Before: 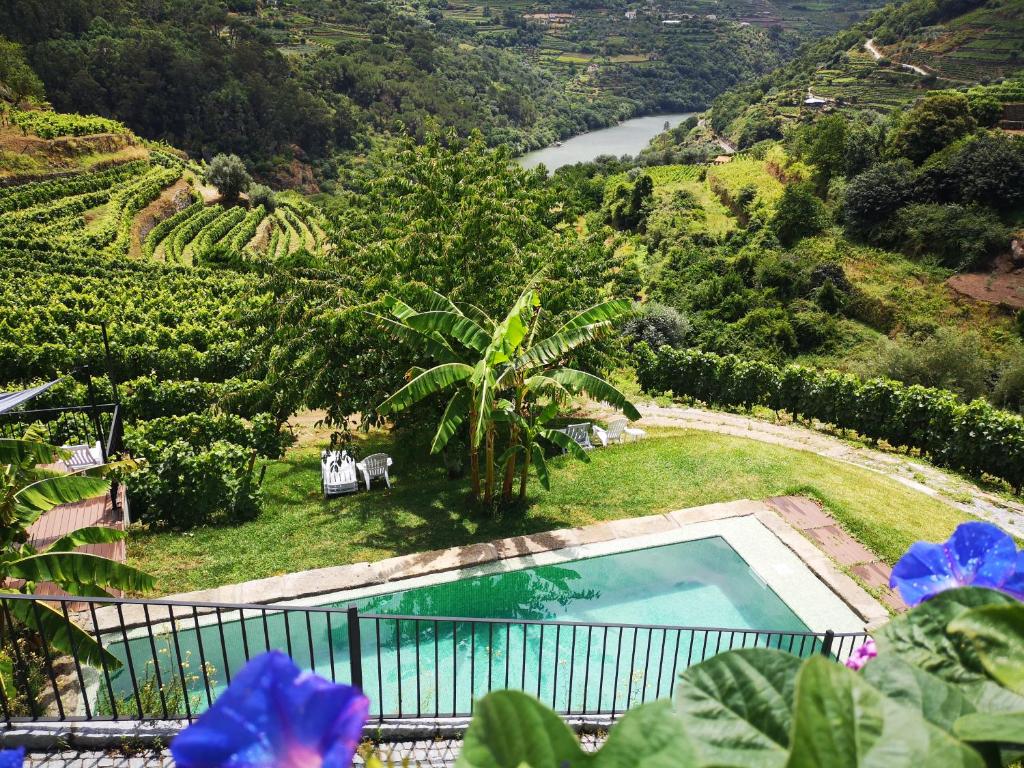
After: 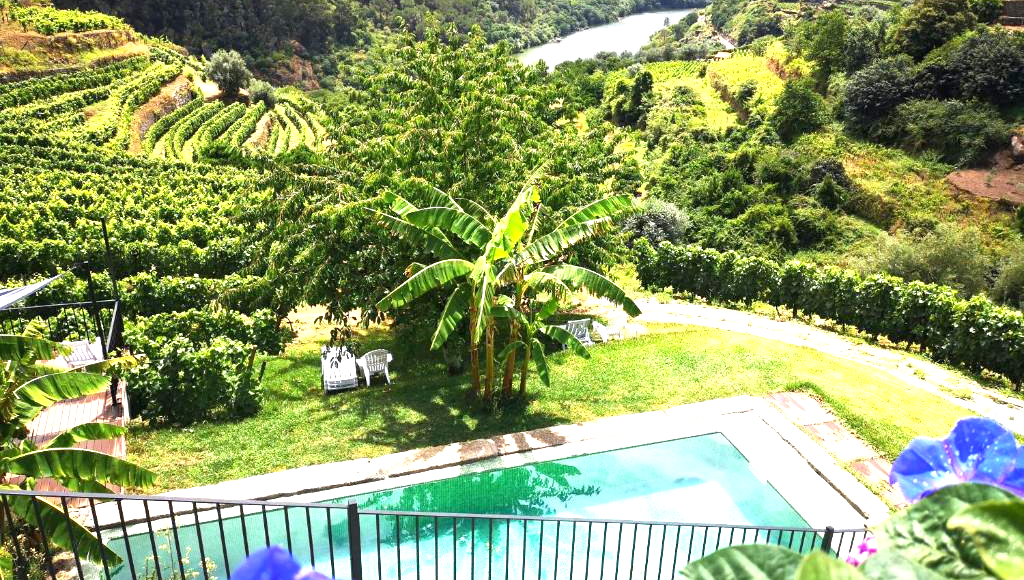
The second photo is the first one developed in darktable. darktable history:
exposure: black level correction 0.001, exposure 1.12 EV, compensate highlight preservation false
crop: top 13.621%, bottom 10.83%
tone equalizer: edges refinement/feathering 500, mask exposure compensation -1.57 EV, preserve details no
